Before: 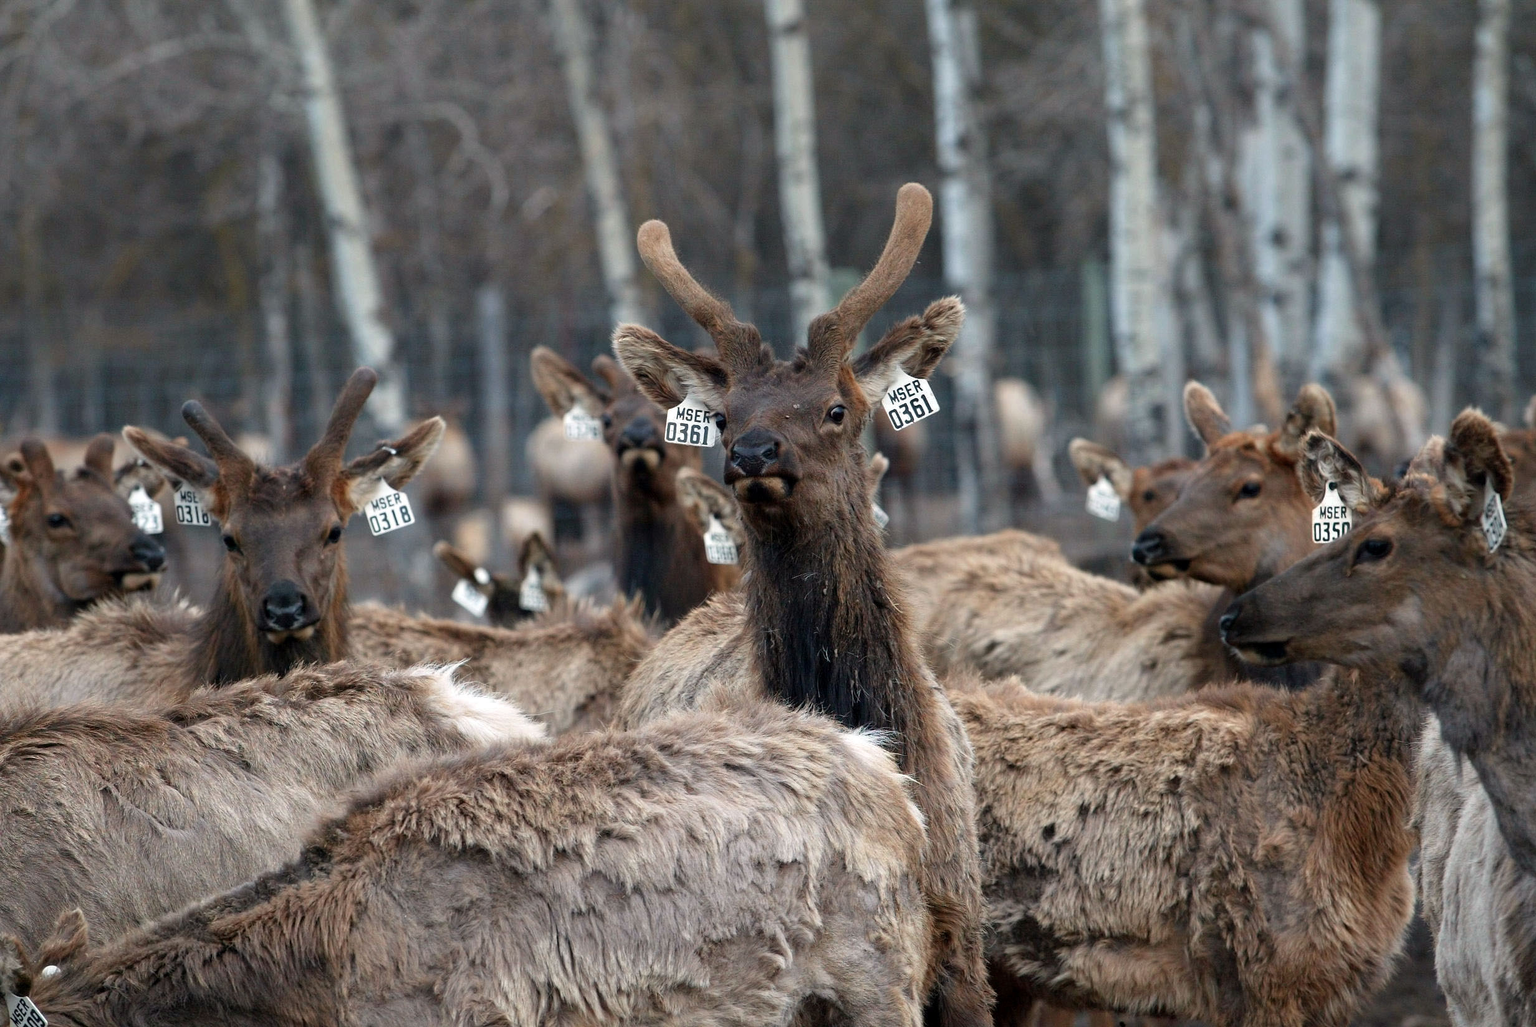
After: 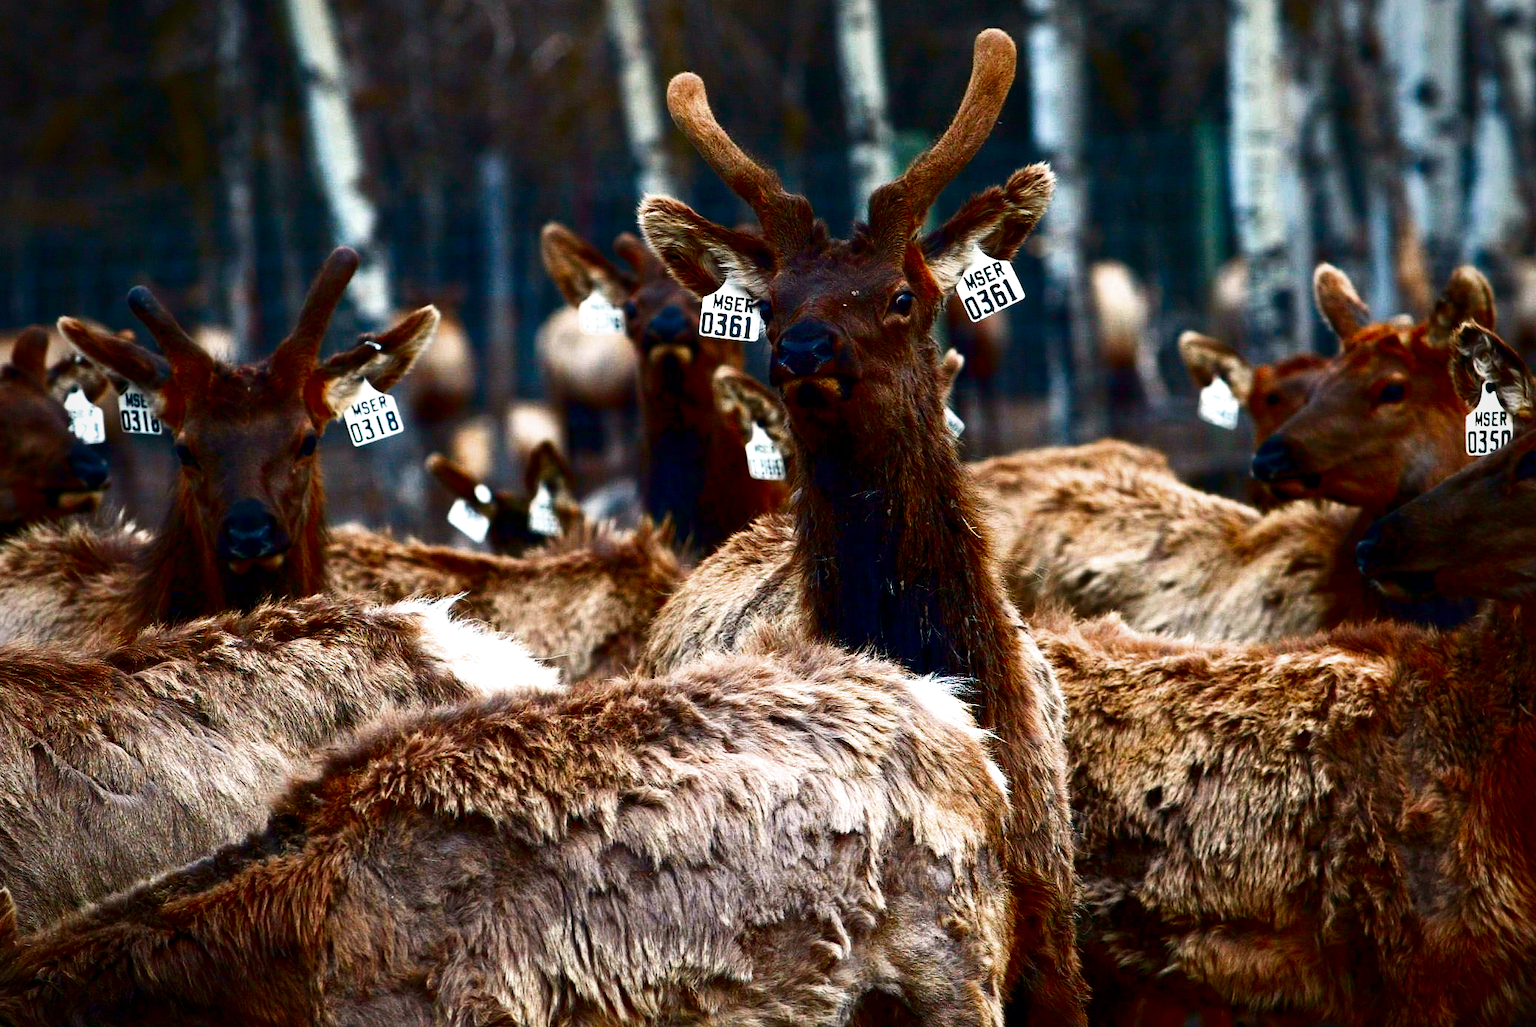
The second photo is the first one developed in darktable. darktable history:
filmic rgb: black relative exposure -9.5 EV, white relative exposure 3.02 EV, hardness 6.12
contrast brightness saturation: brightness -1, saturation 1
crop and rotate: left 4.842%, top 15.51%, right 10.668%
vignetting: saturation 0, unbound false
exposure: exposure 1.137 EV, compensate highlight preservation false
